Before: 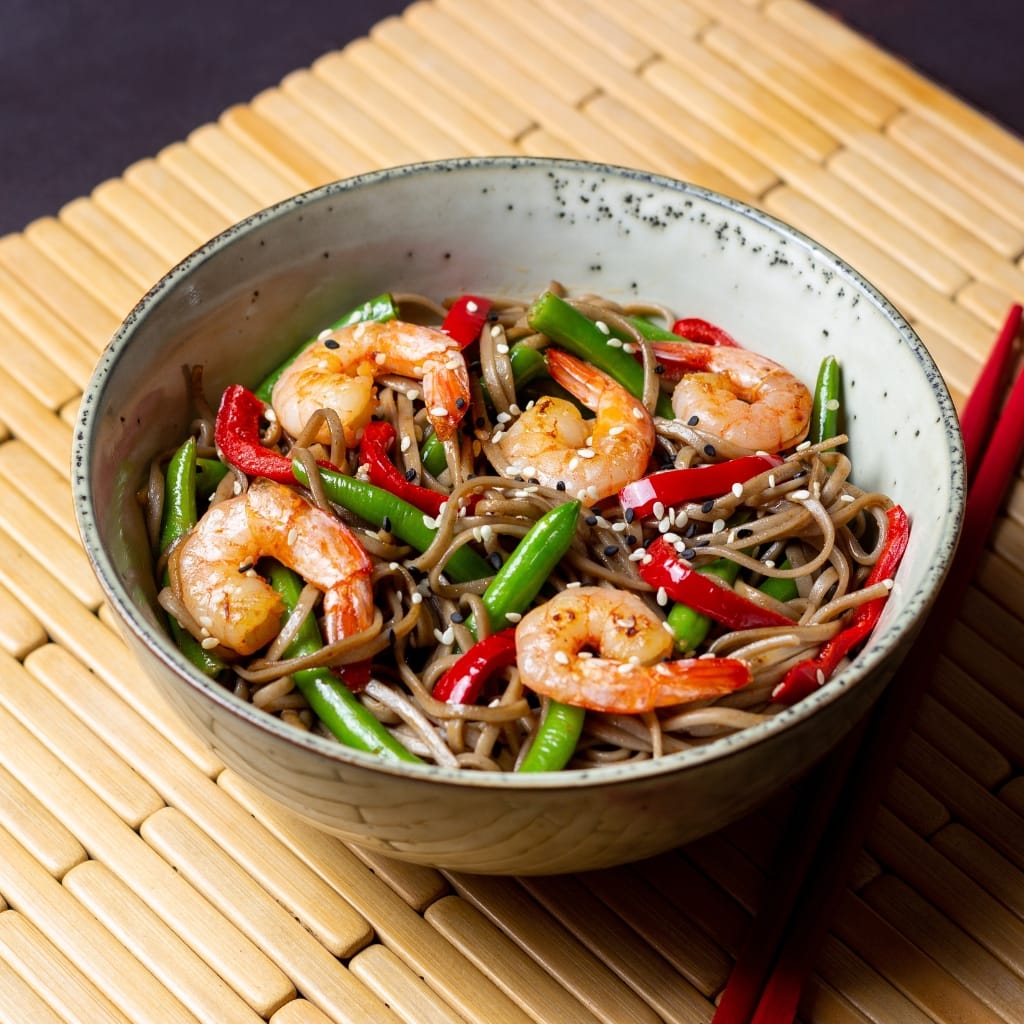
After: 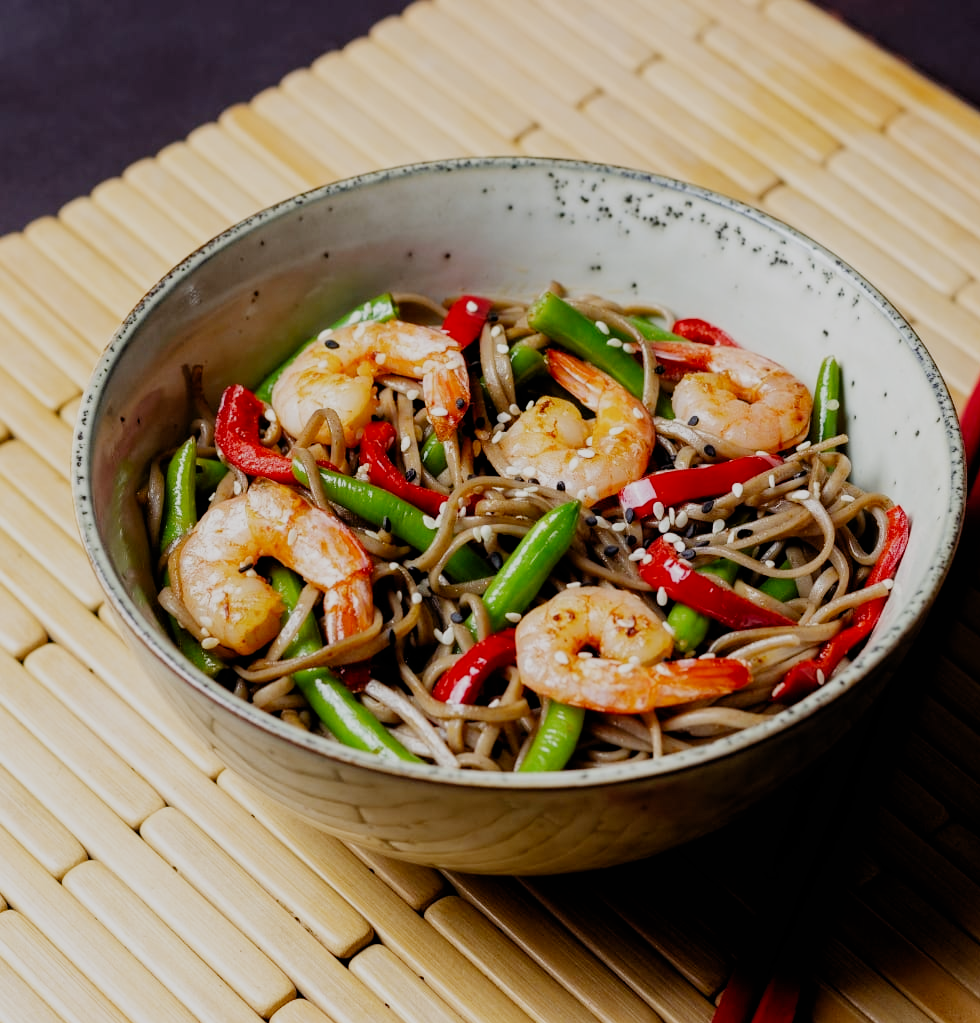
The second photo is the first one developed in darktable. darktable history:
crop: right 4.266%, bottom 0.05%
filmic rgb: black relative exposure -7.65 EV, white relative exposure 4.56 EV, threshold 3.03 EV, hardness 3.61, add noise in highlights 0.001, preserve chrominance no, color science v4 (2020), enable highlight reconstruction true
